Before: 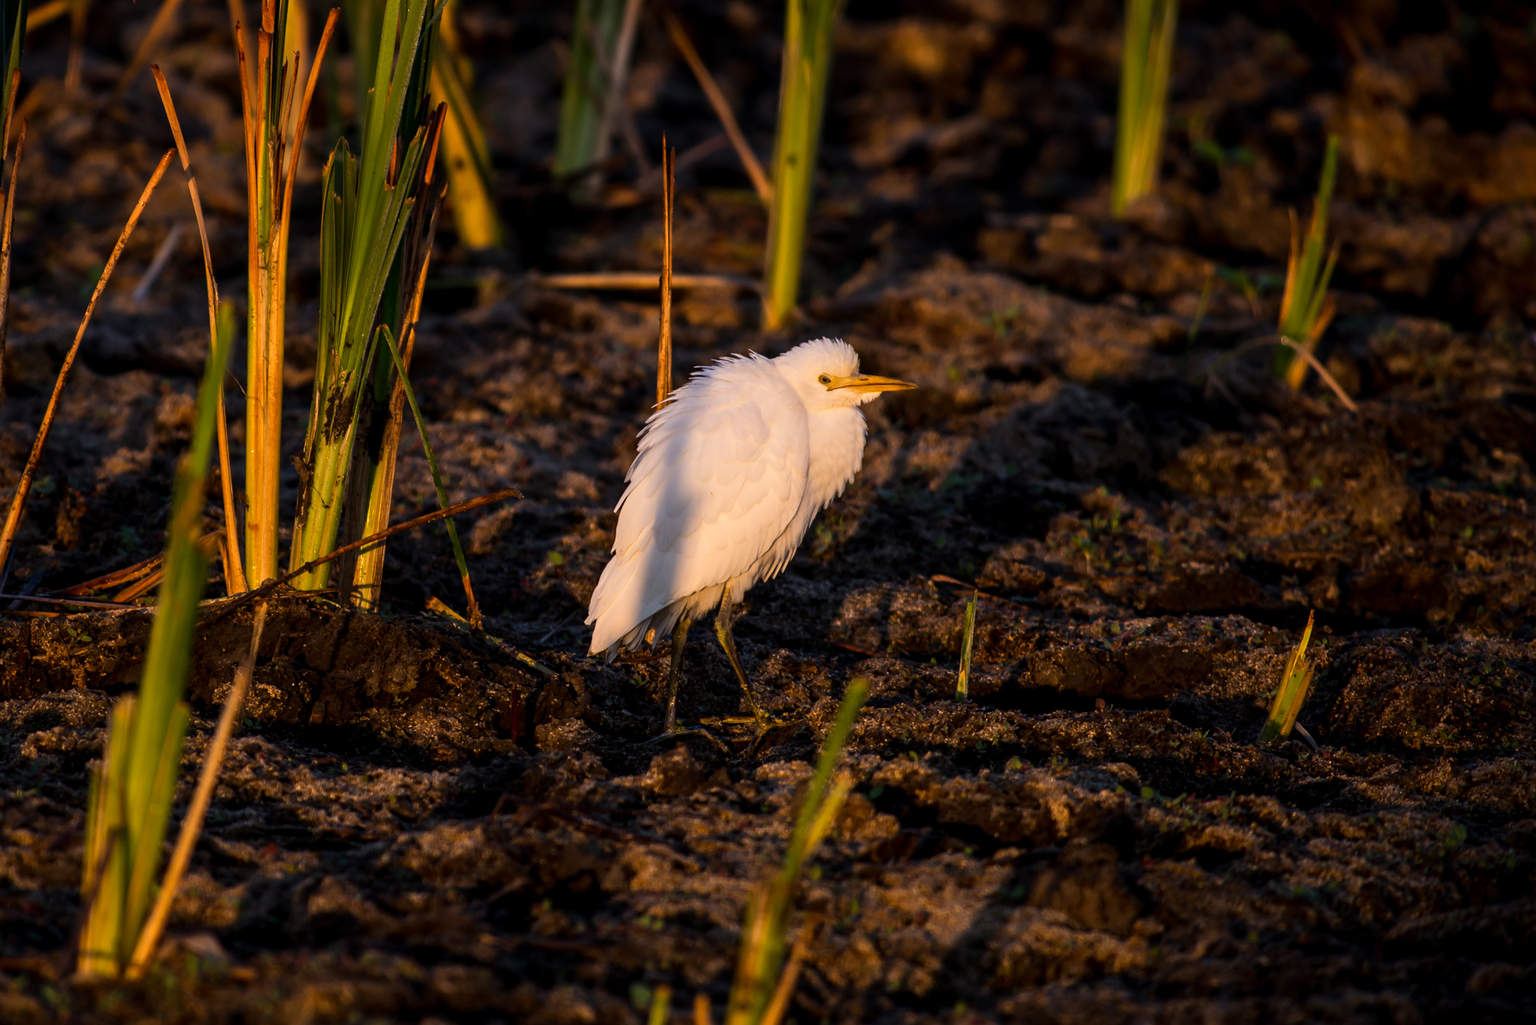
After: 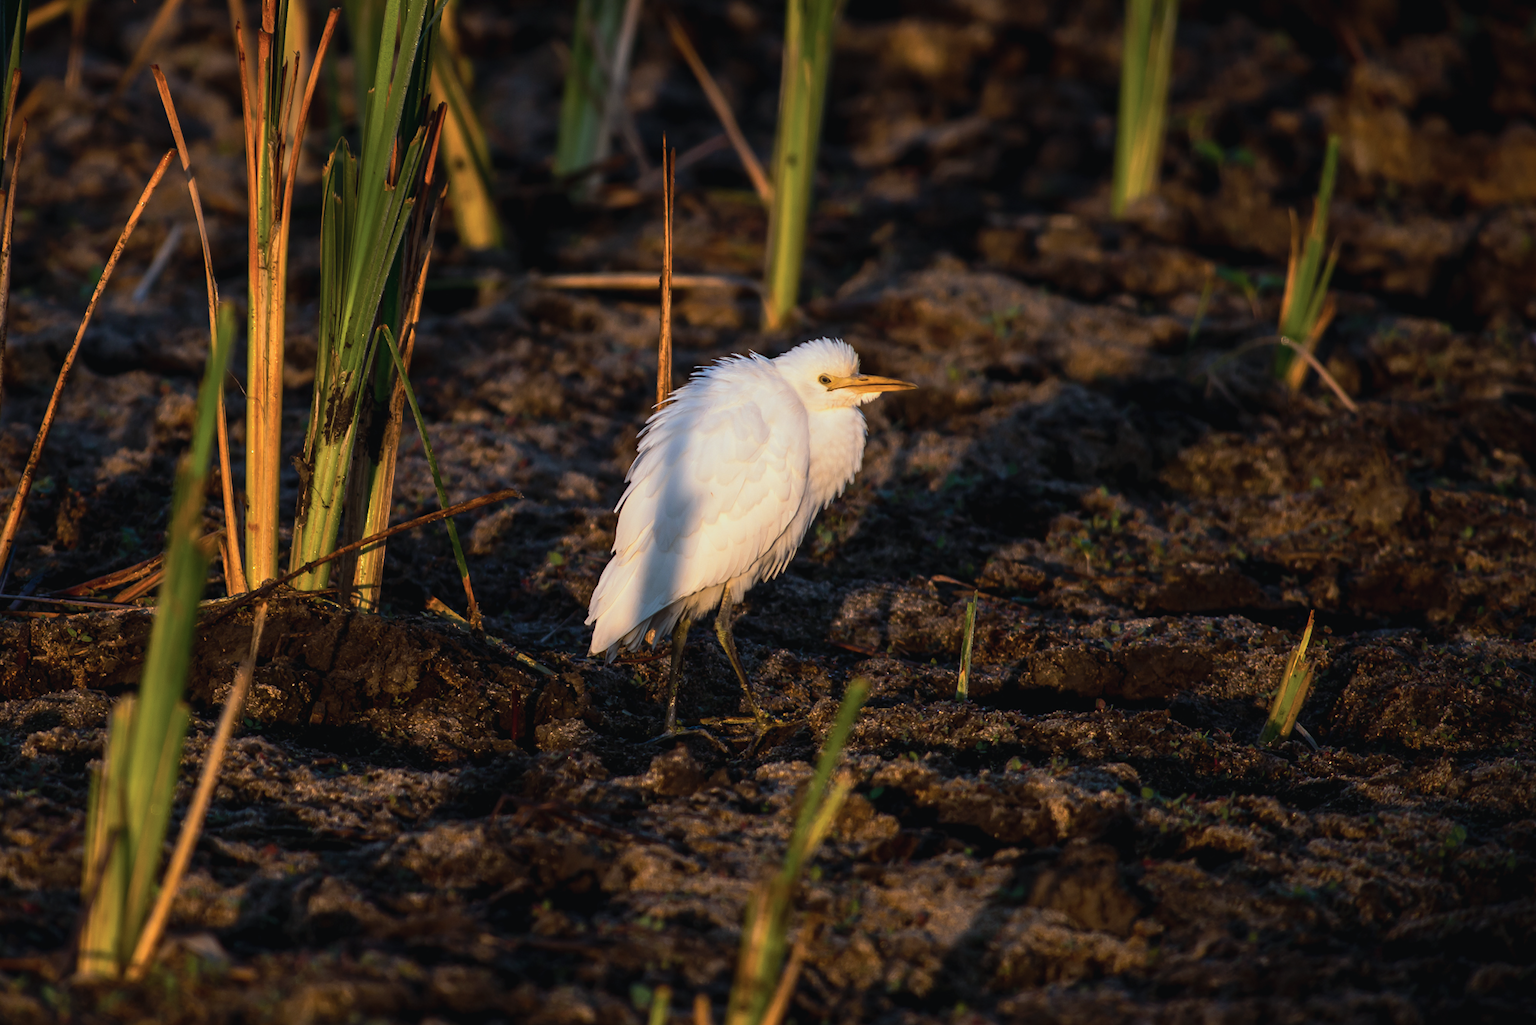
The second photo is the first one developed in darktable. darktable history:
color correction: highlights a* -12.05, highlights b* -15.4
tone curve: curves: ch0 [(0, 0.024) (0.119, 0.146) (0.474, 0.464) (0.718, 0.721) (0.817, 0.839) (1, 0.998)]; ch1 [(0, 0) (0.377, 0.416) (0.439, 0.451) (0.477, 0.477) (0.501, 0.503) (0.538, 0.544) (0.58, 0.602) (0.664, 0.676) (0.783, 0.804) (1, 1)]; ch2 [(0, 0) (0.38, 0.405) (0.463, 0.456) (0.498, 0.497) (0.524, 0.535) (0.578, 0.576) (0.648, 0.665) (1, 1)], preserve colors none
